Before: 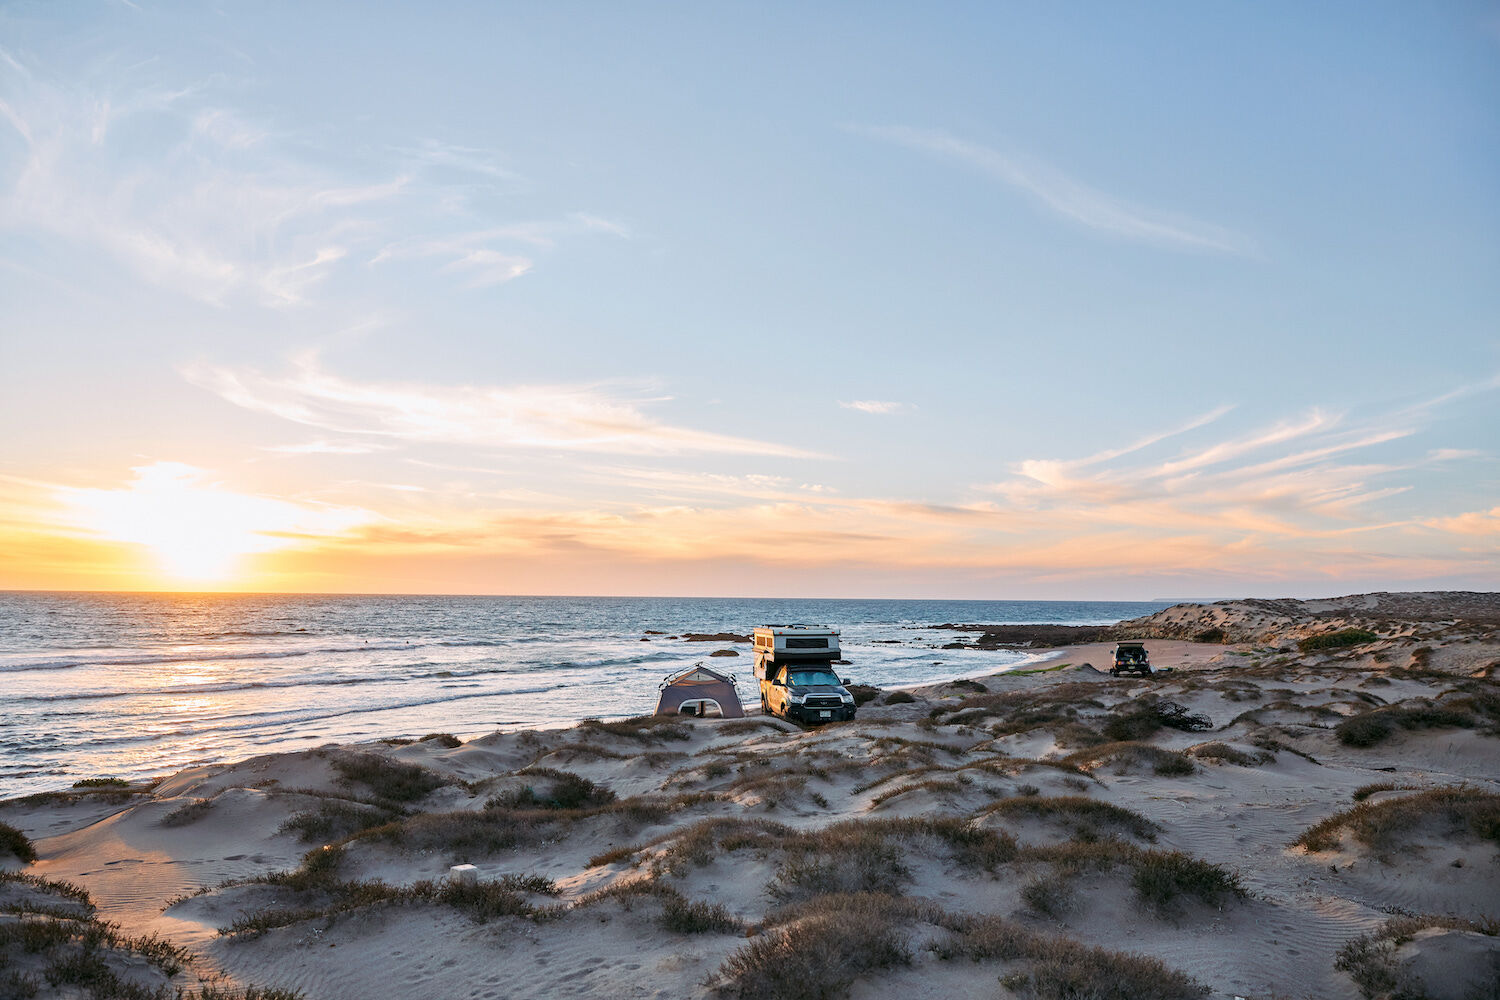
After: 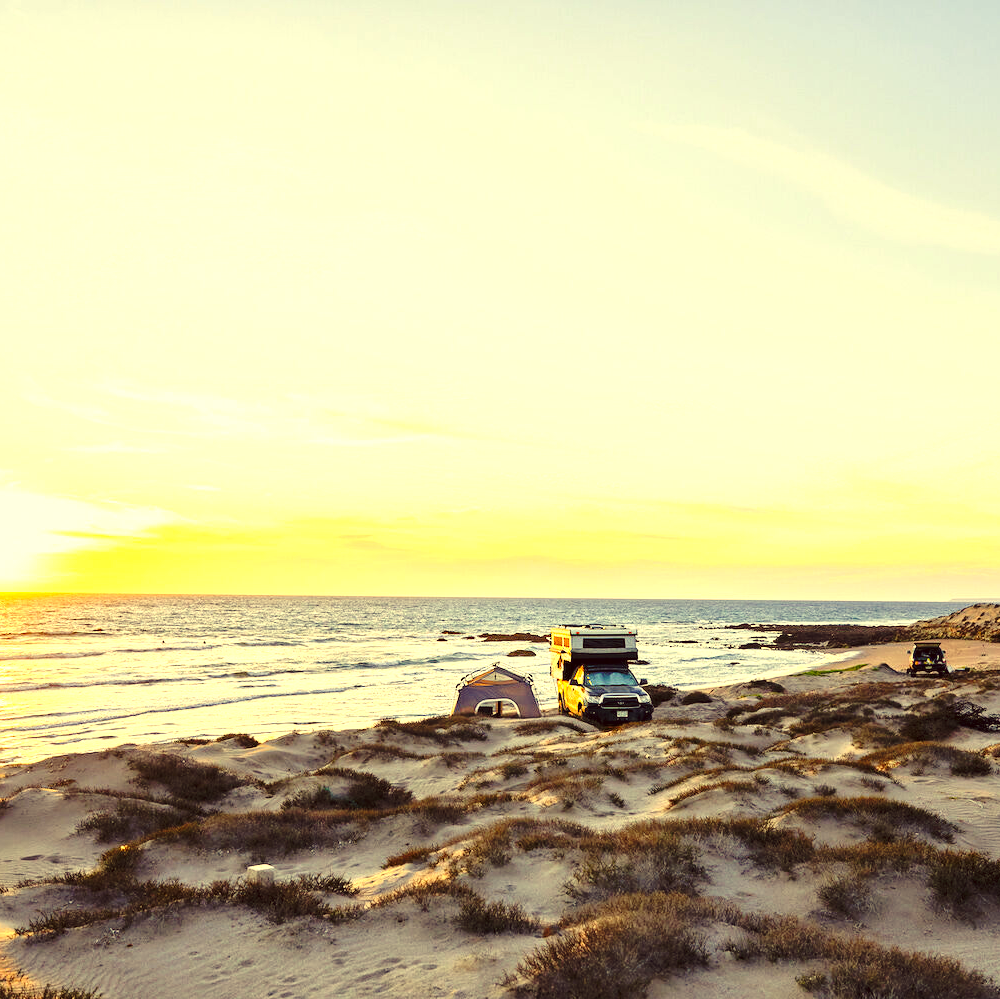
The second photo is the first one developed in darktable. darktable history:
color correction: highlights a* -0.482, highlights b* 40, shadows a* 9.8, shadows b* -0.161
base curve: curves: ch0 [(0, 0) (0.073, 0.04) (0.157, 0.139) (0.492, 0.492) (0.758, 0.758) (1, 1)], preserve colors none
crop and rotate: left 13.537%, right 19.796%
exposure: black level correction 0, exposure 0.9 EV, compensate highlight preservation false
